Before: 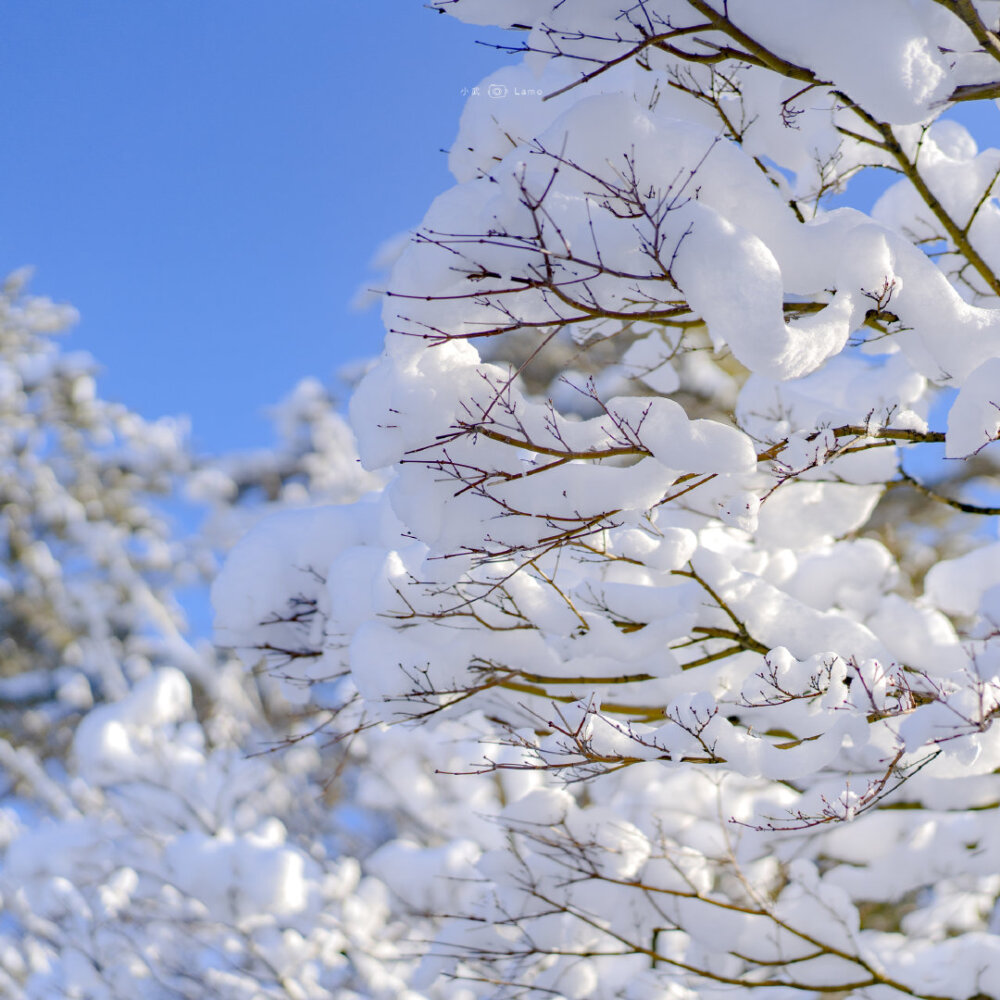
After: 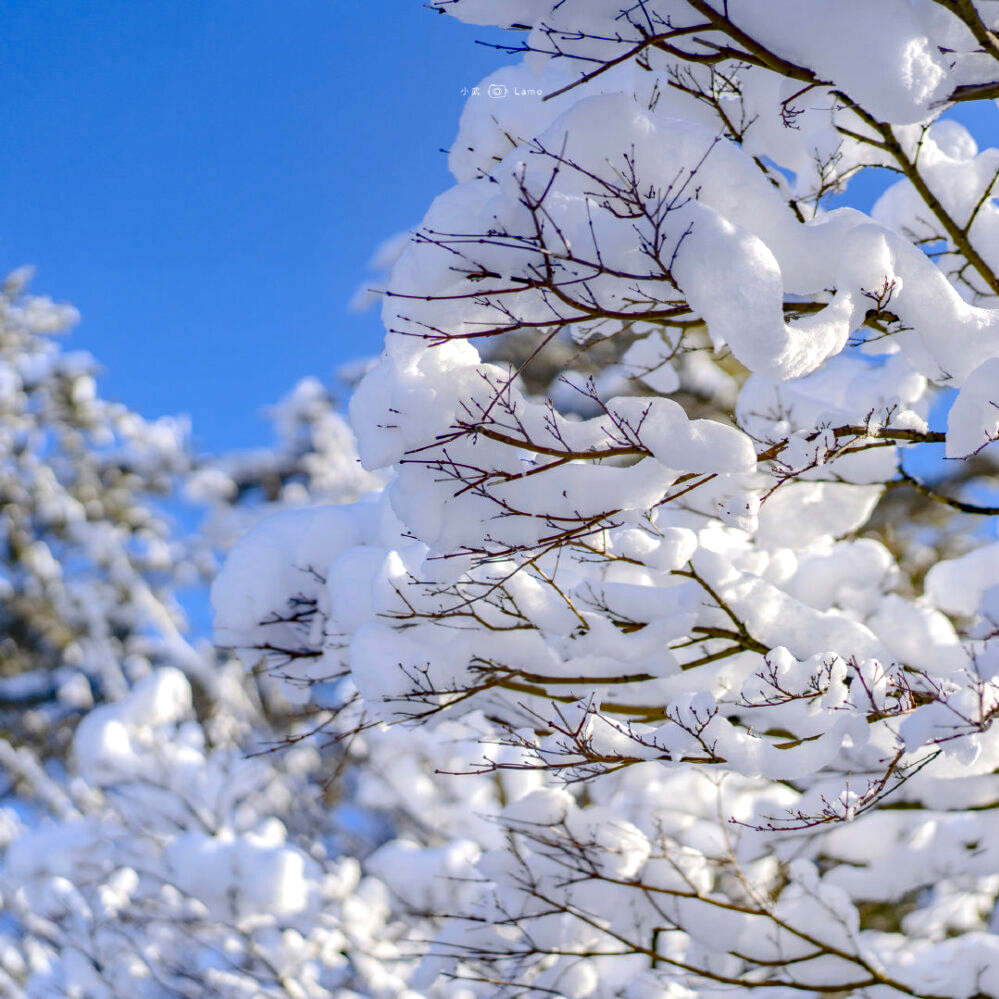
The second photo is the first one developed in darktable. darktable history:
local contrast: detail 130%
crop: left 0.024%
contrast brightness saturation: contrast 0.124, brightness -0.122, saturation 0.199
